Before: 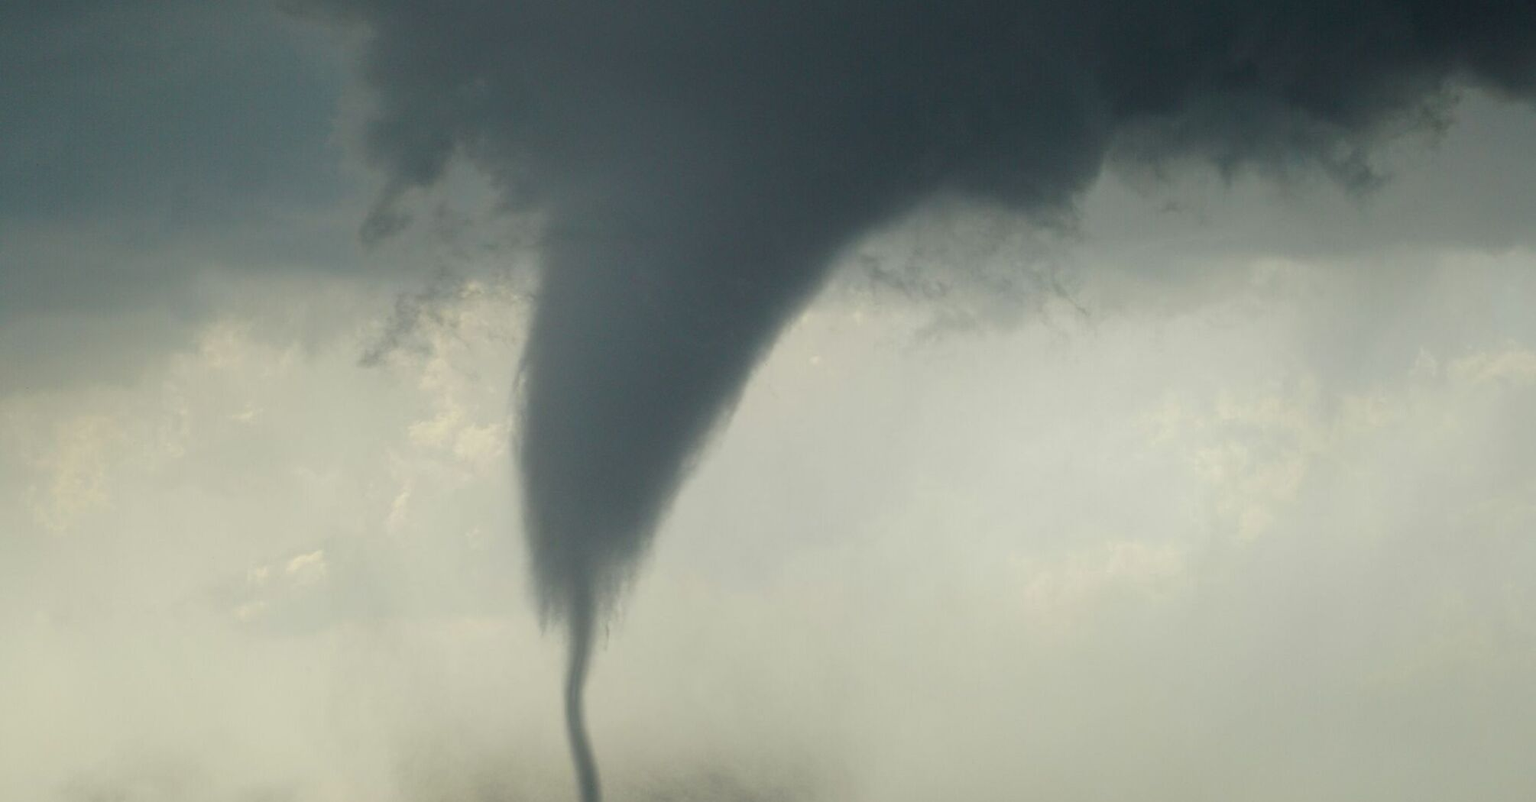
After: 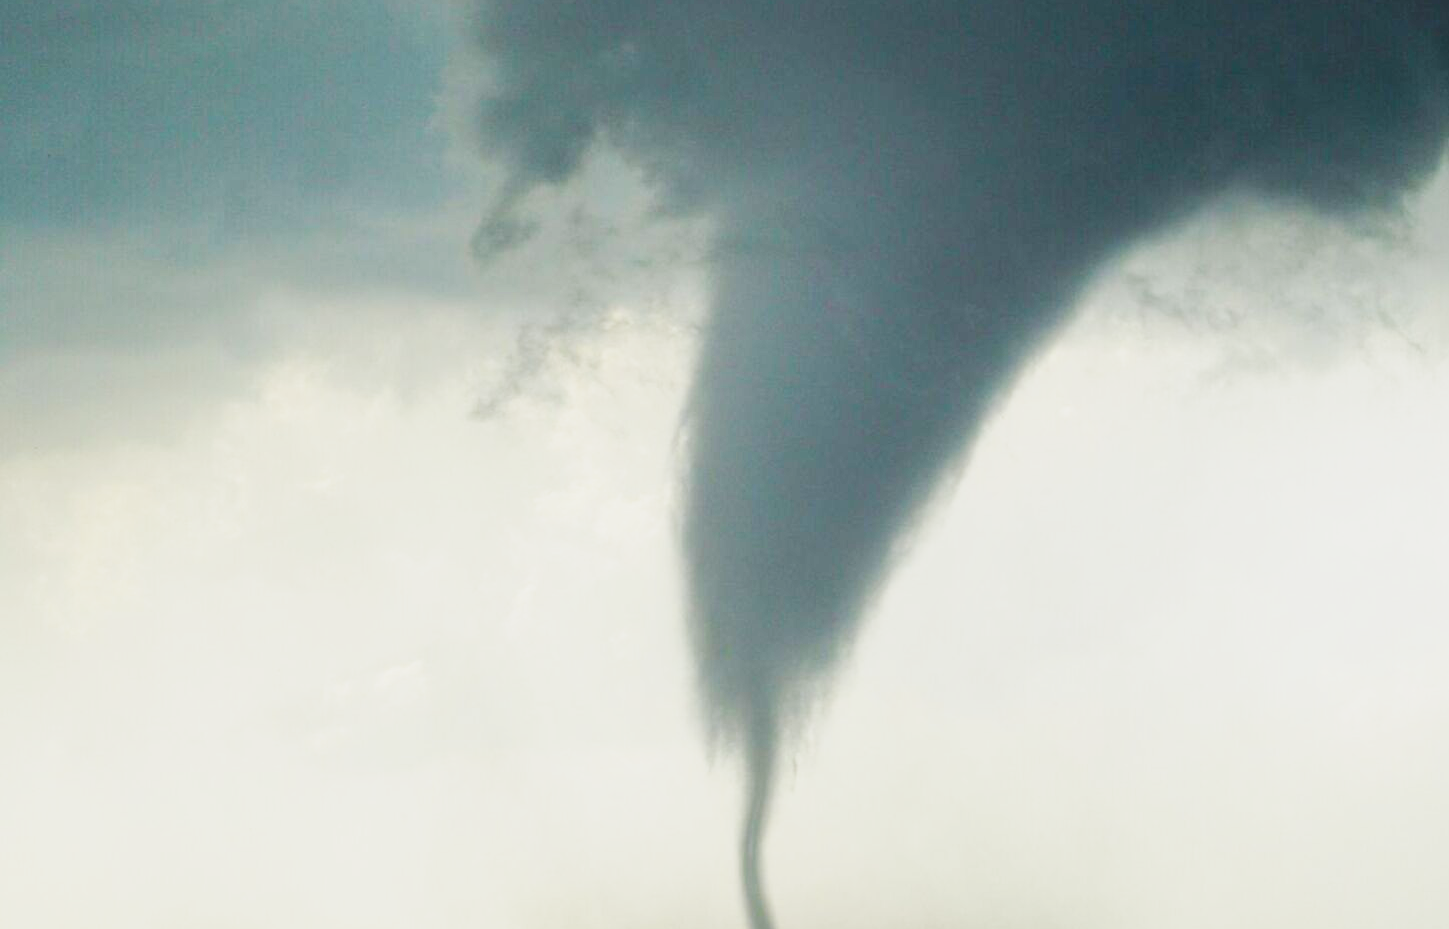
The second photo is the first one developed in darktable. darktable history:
crop: top 5.754%, right 27.872%, bottom 5.733%
shadows and highlights: shadows 24.97, white point adjustment -3.08, highlights -29.99
base curve: curves: ch0 [(0, 0) (0.007, 0.004) (0.027, 0.03) (0.046, 0.07) (0.207, 0.54) (0.442, 0.872) (0.673, 0.972) (1, 1)], preserve colors none
